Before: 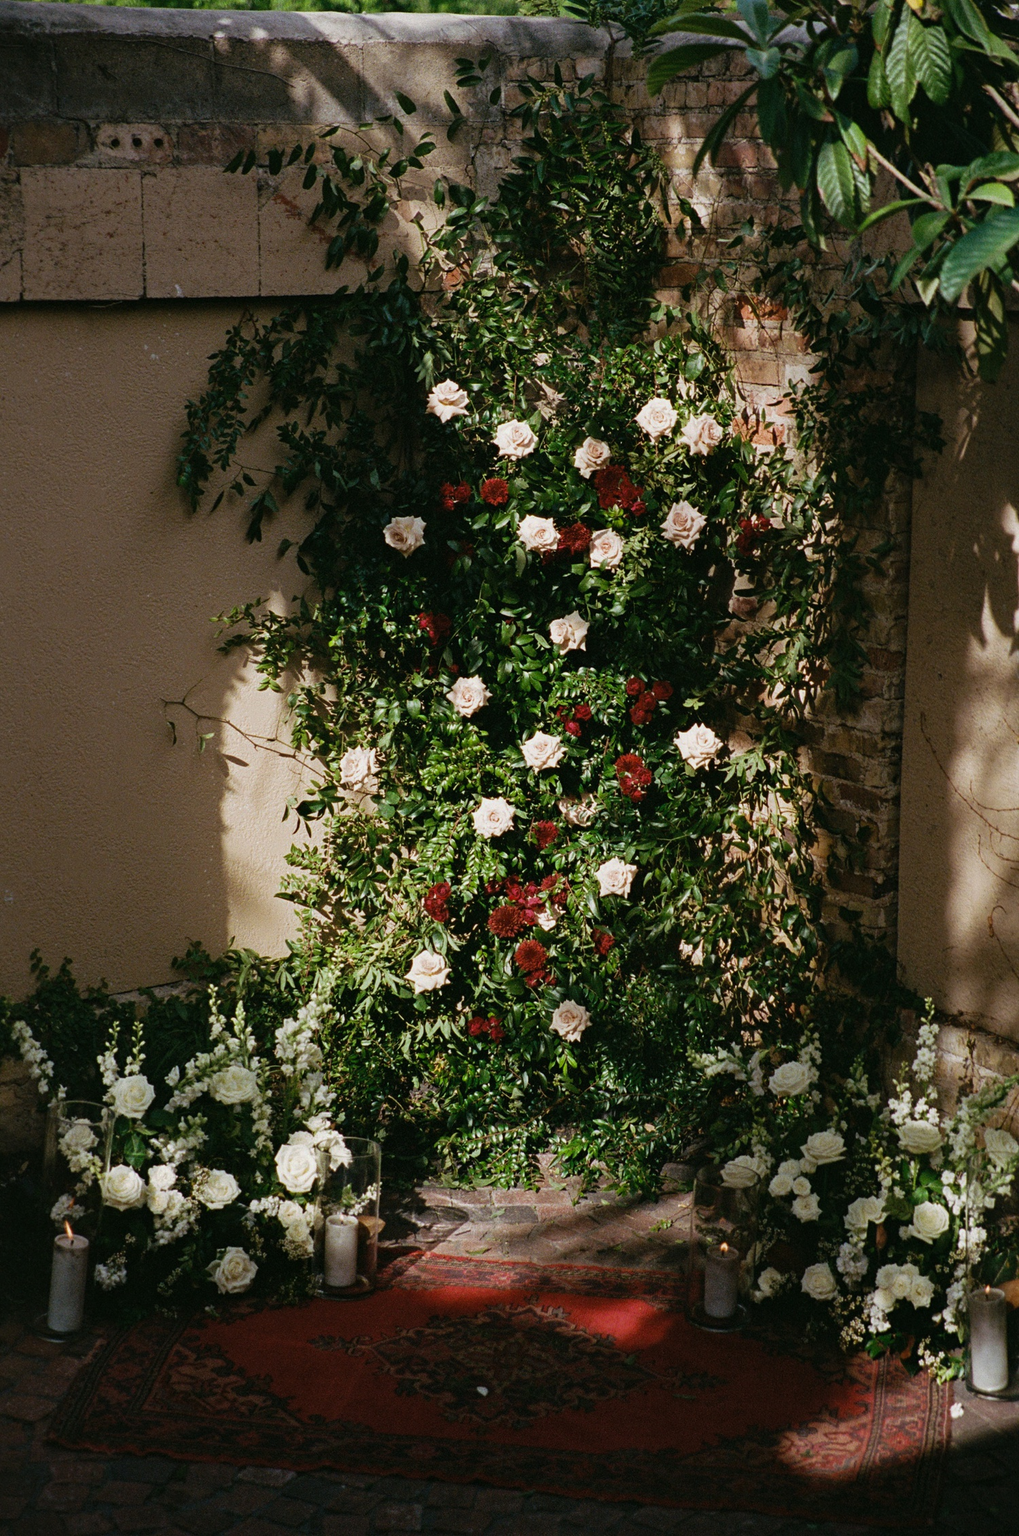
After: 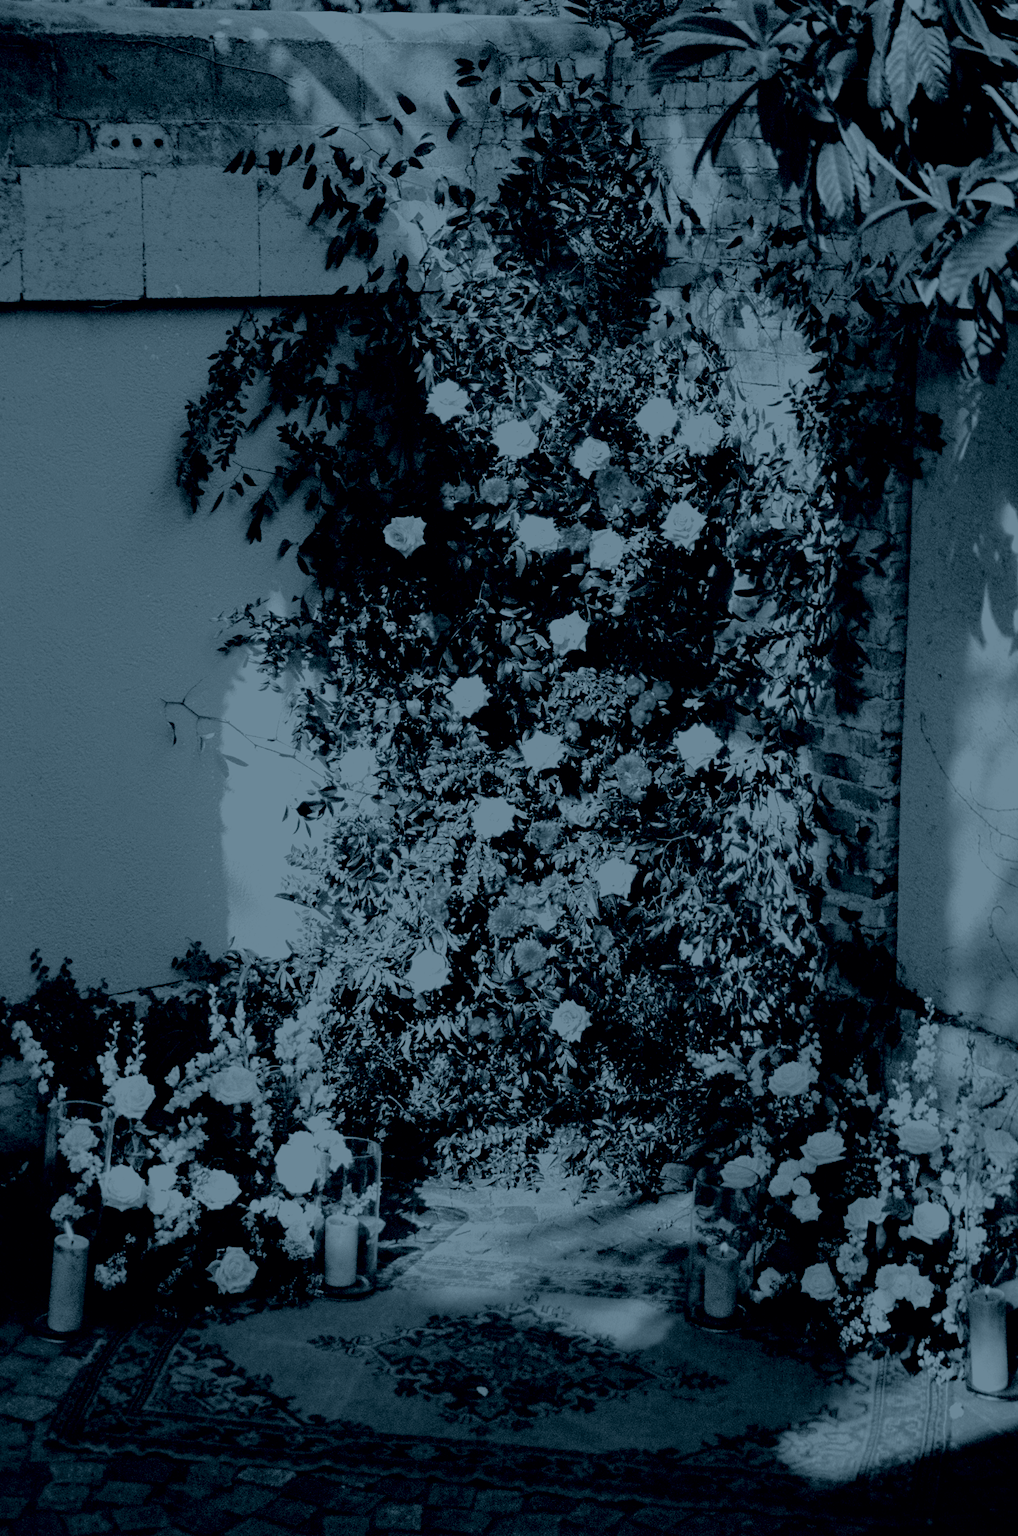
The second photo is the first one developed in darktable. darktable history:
tone equalizer: -8 EV -0.417 EV, -7 EV -0.389 EV, -6 EV -0.333 EV, -5 EV -0.222 EV, -3 EV 0.222 EV, -2 EV 0.333 EV, -1 EV 0.389 EV, +0 EV 0.417 EV, edges refinement/feathering 500, mask exposure compensation -1.57 EV, preserve details no
filmic rgb: black relative exposure -5 EV, hardness 2.88, contrast 1.2, highlights saturation mix -30%
white balance: red 4.26, blue 1.802
colorize: hue 194.4°, saturation 29%, source mix 61.75%, lightness 3.98%, version 1
